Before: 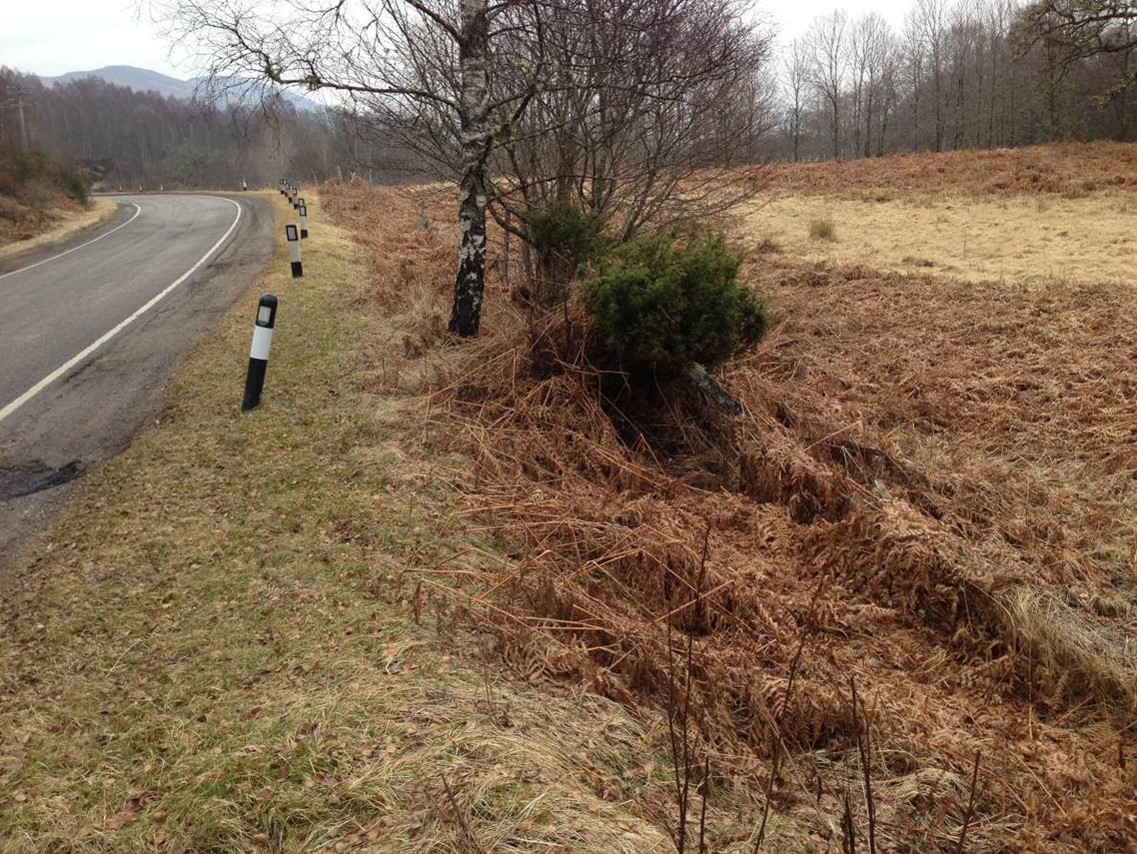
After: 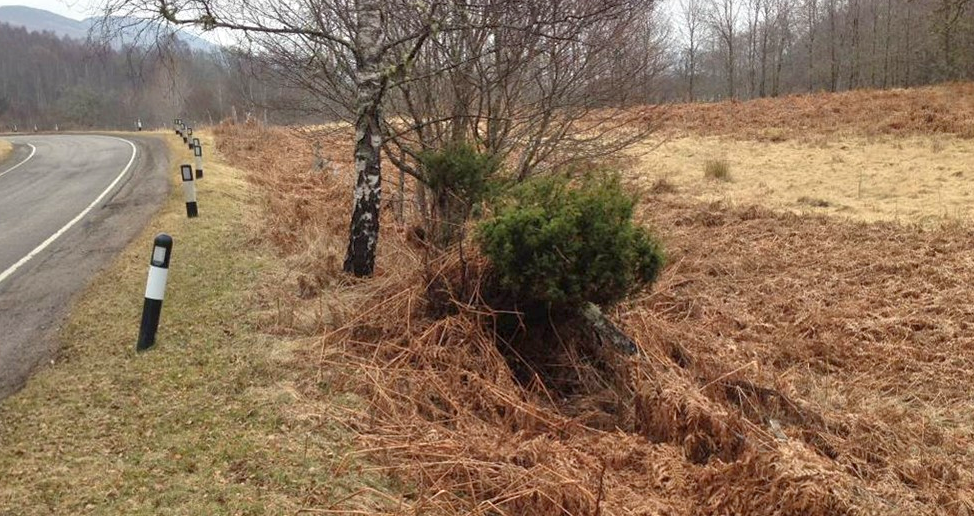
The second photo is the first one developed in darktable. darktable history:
tone equalizer: -8 EV 1 EV, -7 EV 1 EV, -6 EV 1 EV, -5 EV 1 EV, -4 EV 1 EV, -3 EV 0.75 EV, -2 EV 0.5 EV, -1 EV 0.25 EV
crop and rotate: left 9.345%, top 7.22%, right 4.982%, bottom 32.331%
